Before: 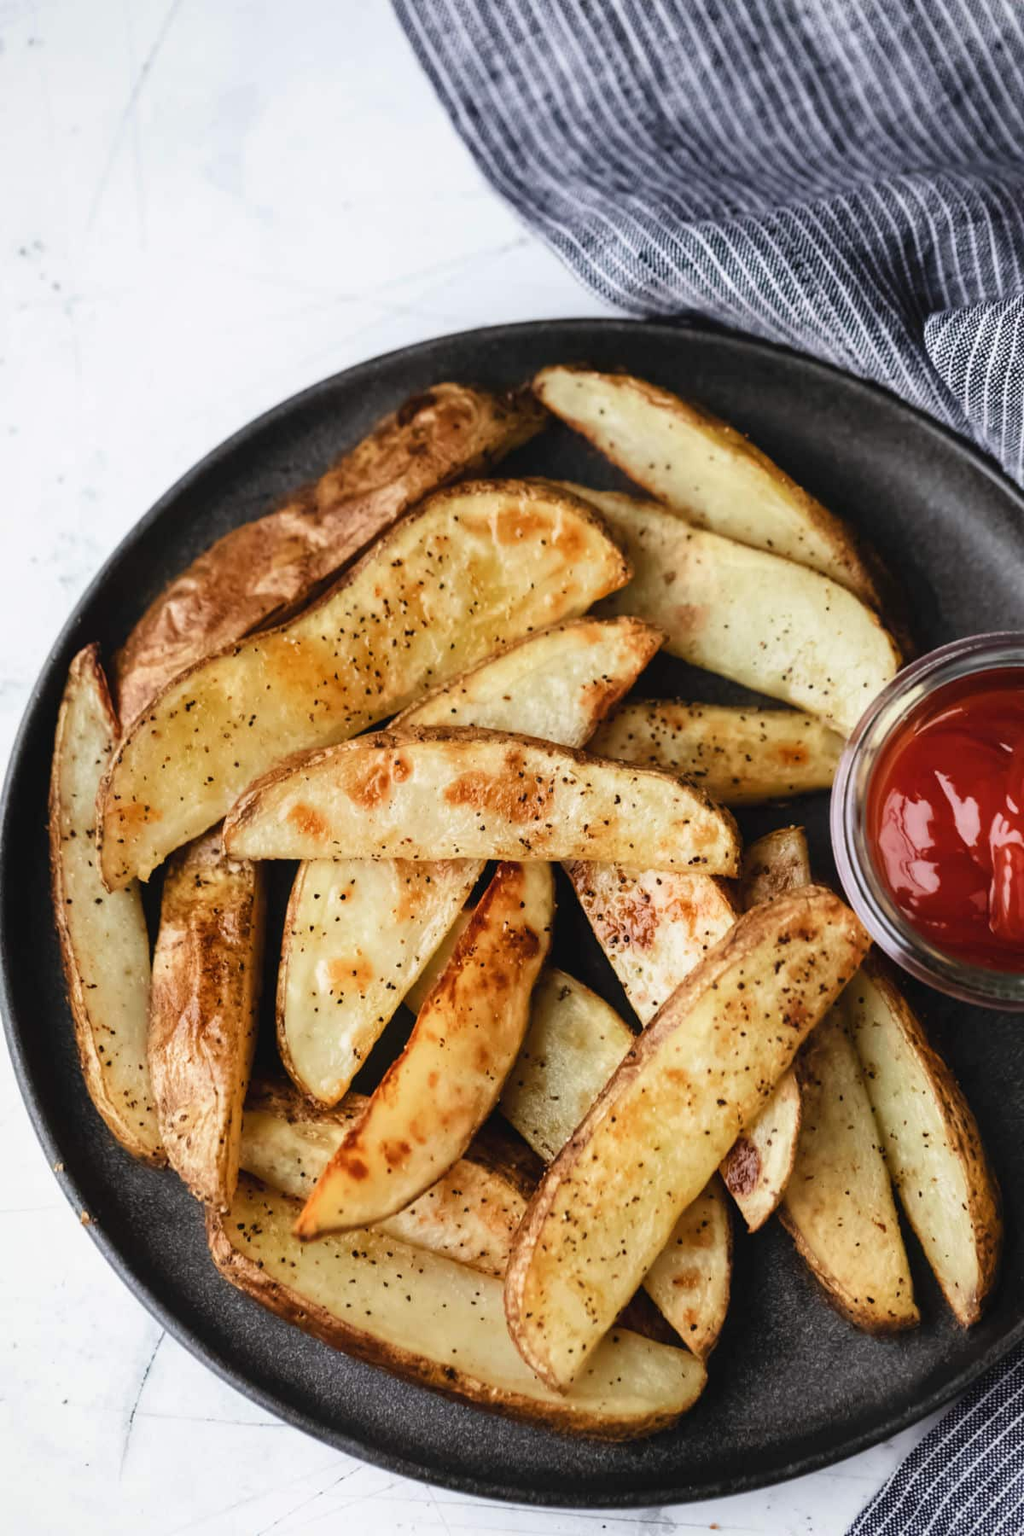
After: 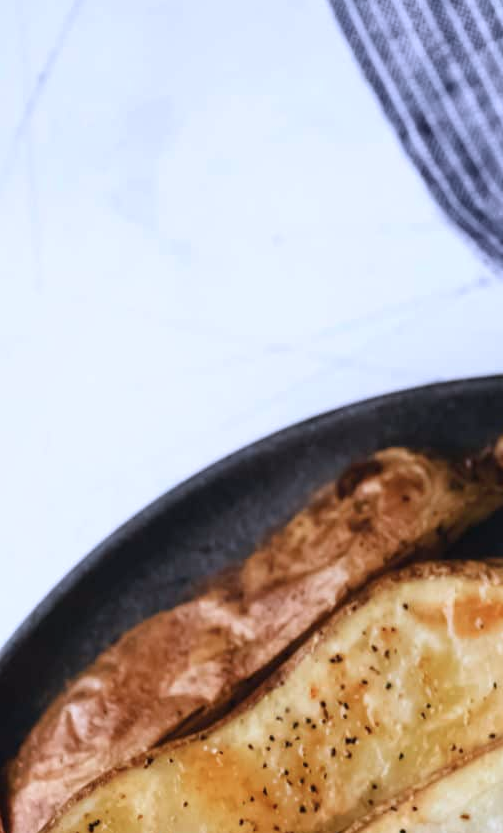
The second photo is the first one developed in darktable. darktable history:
color calibration: illuminant custom, x 0.373, y 0.388, temperature 4269.97 K
crop and rotate: left 10.817%, top 0.062%, right 47.194%, bottom 53.626%
